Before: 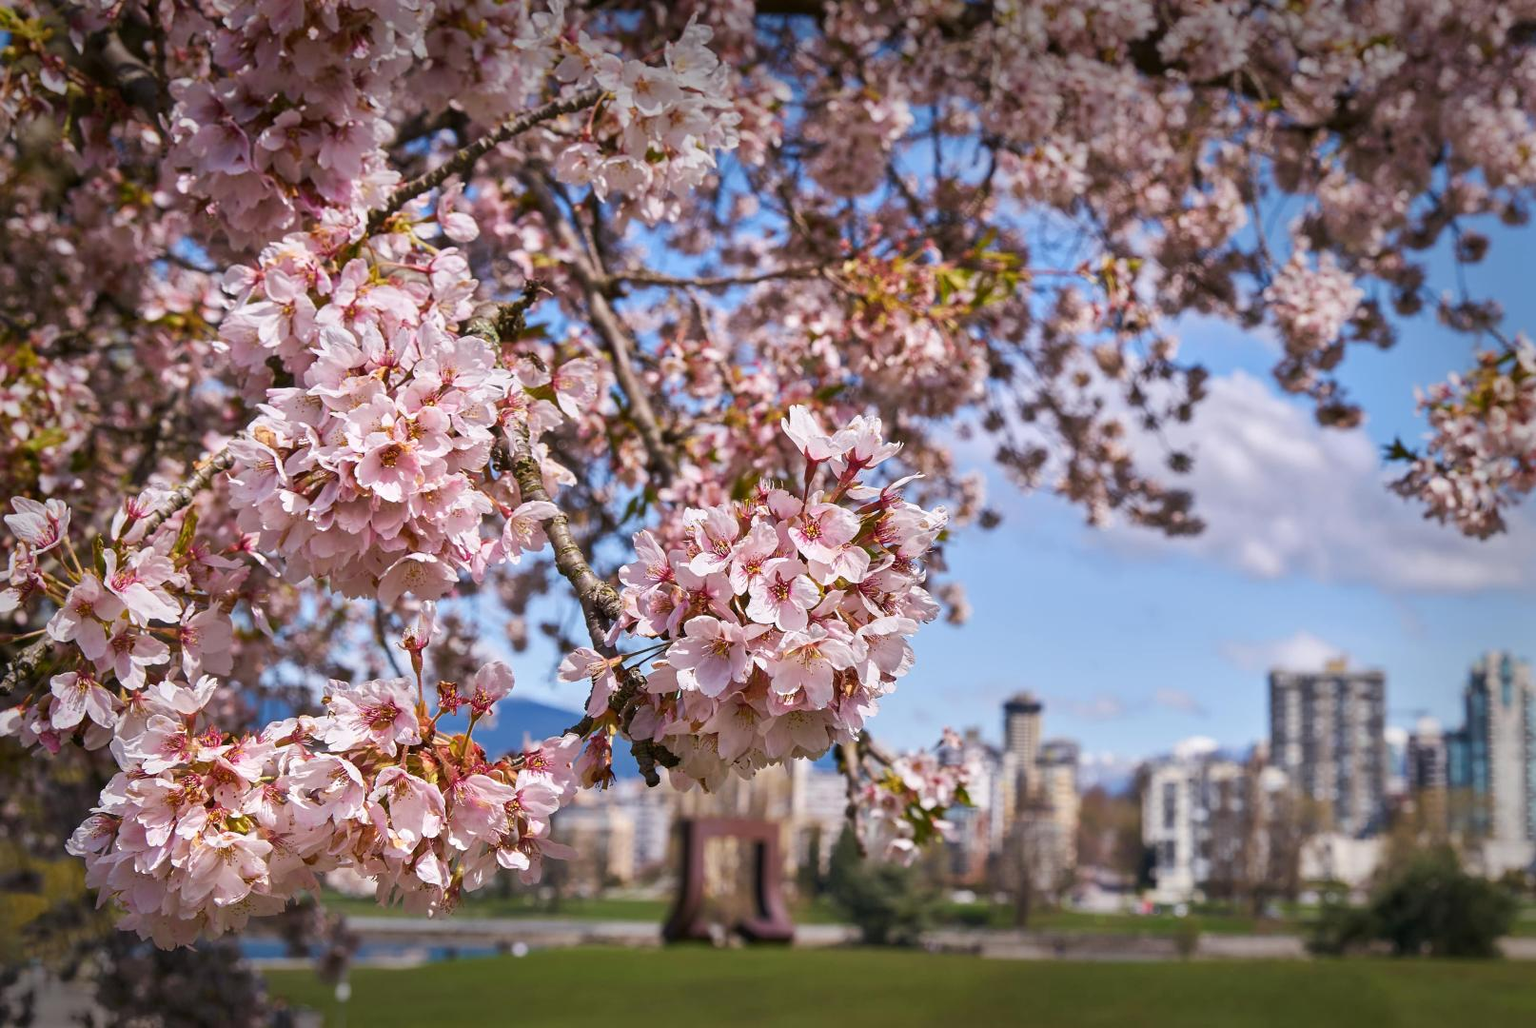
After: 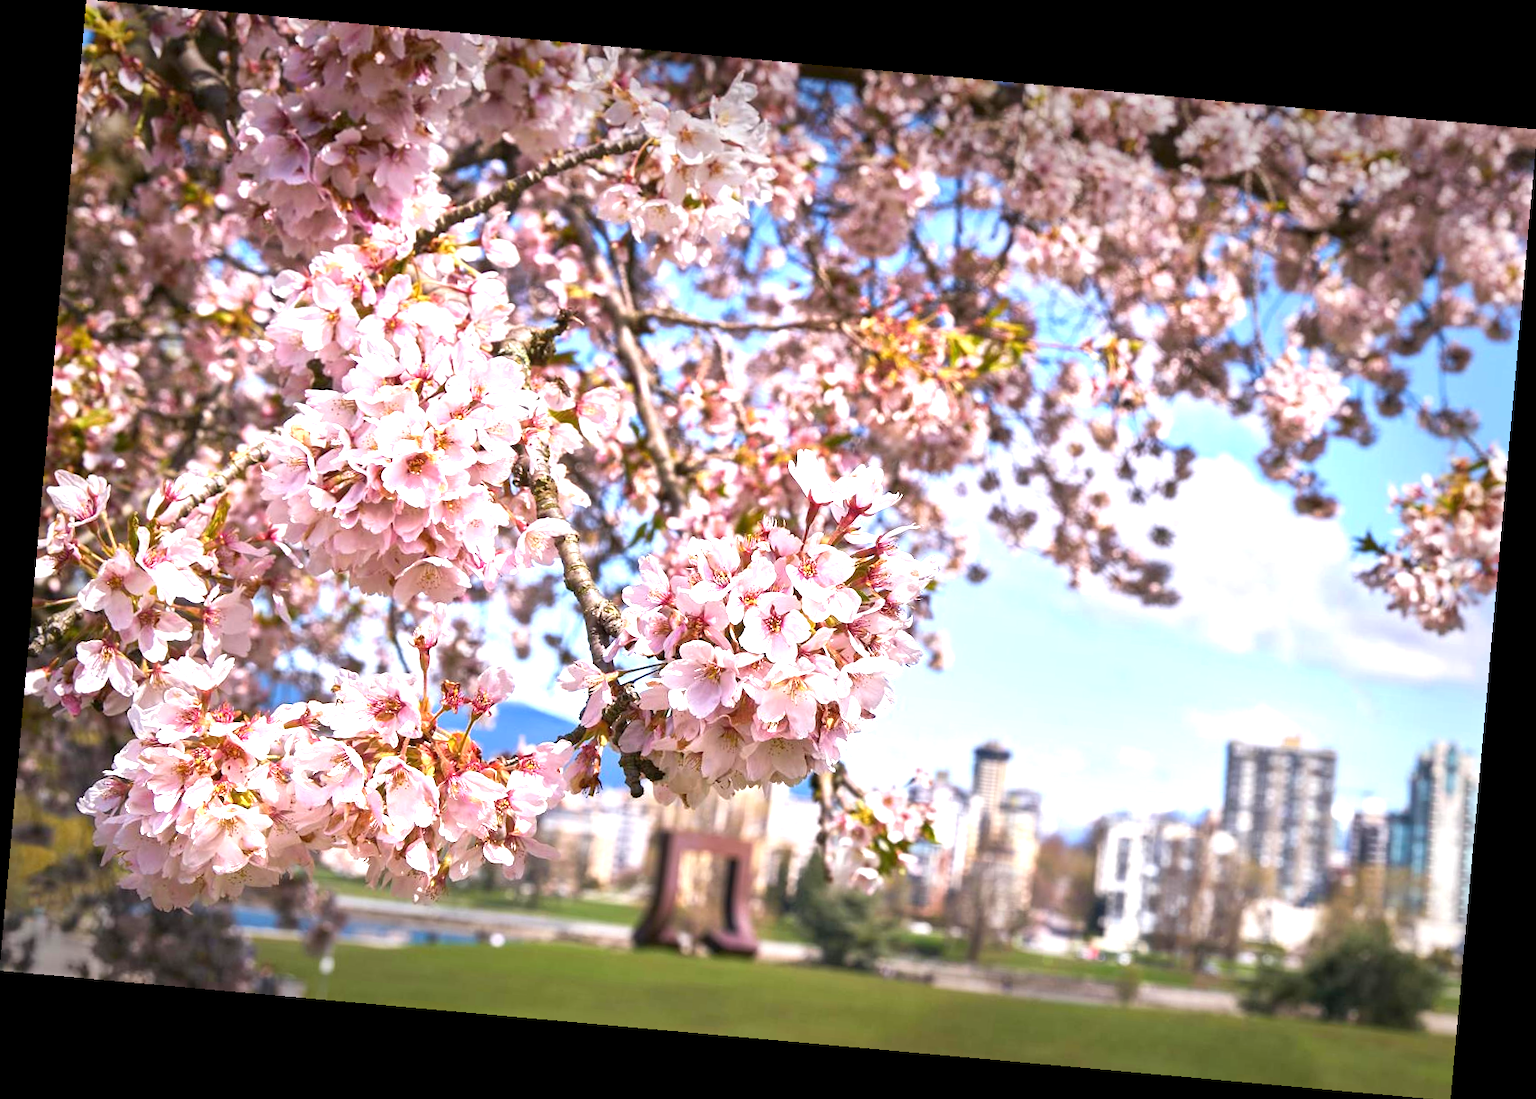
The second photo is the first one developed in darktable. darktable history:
exposure: exposure 1.223 EV, compensate highlight preservation false
rotate and perspective: rotation 5.12°, automatic cropping off
